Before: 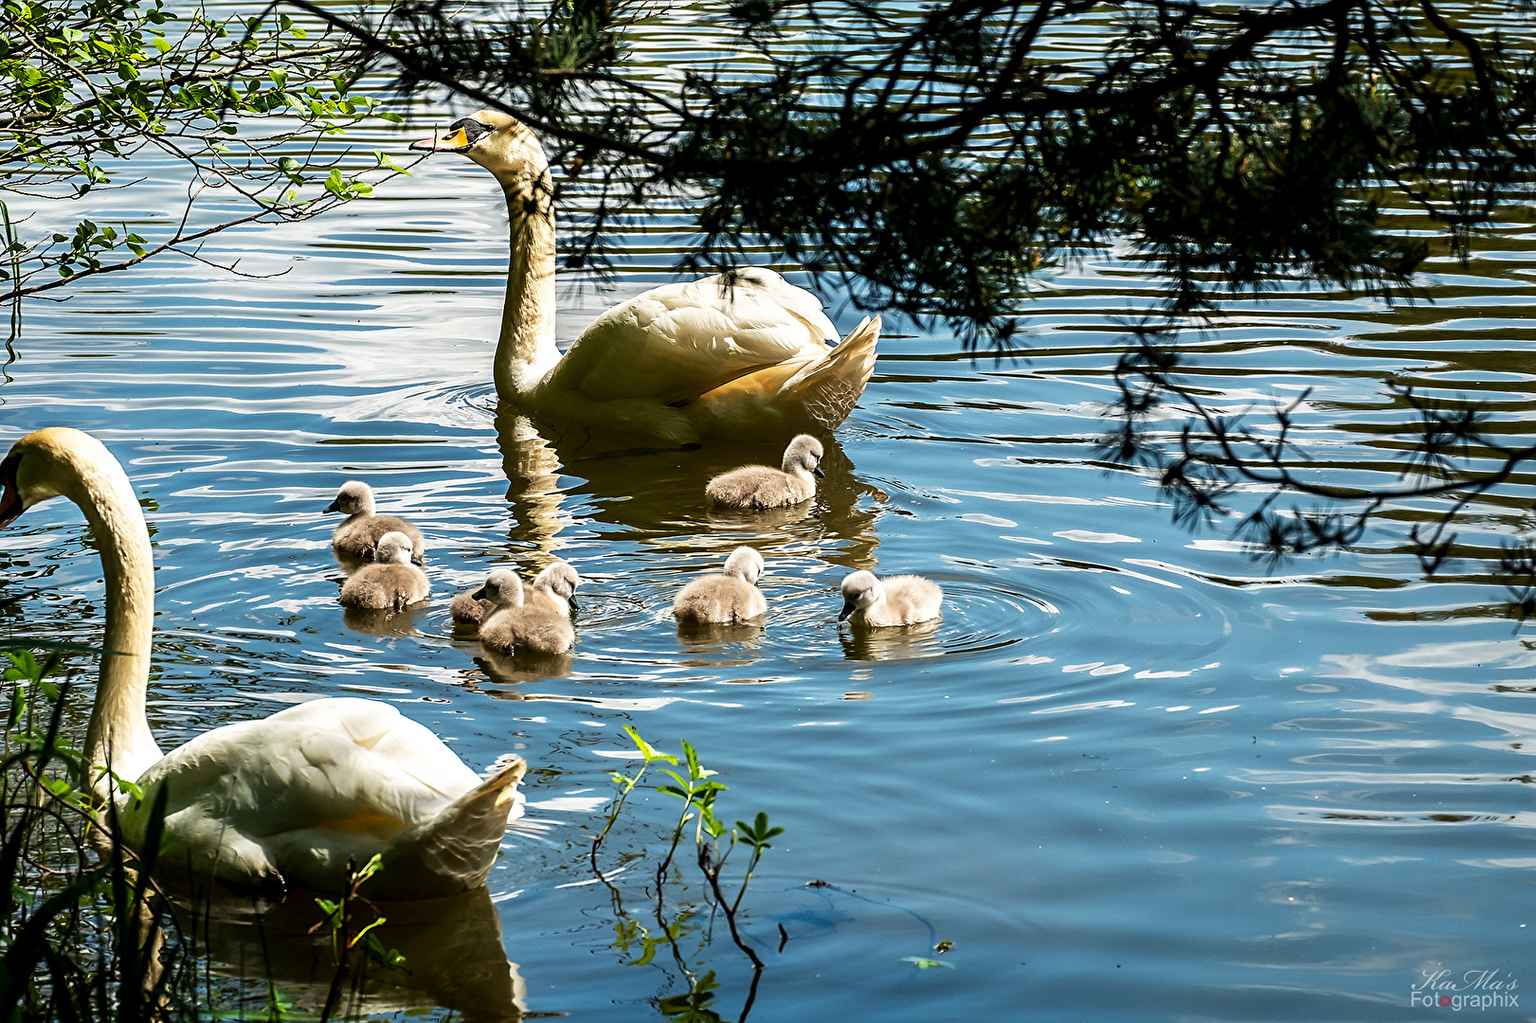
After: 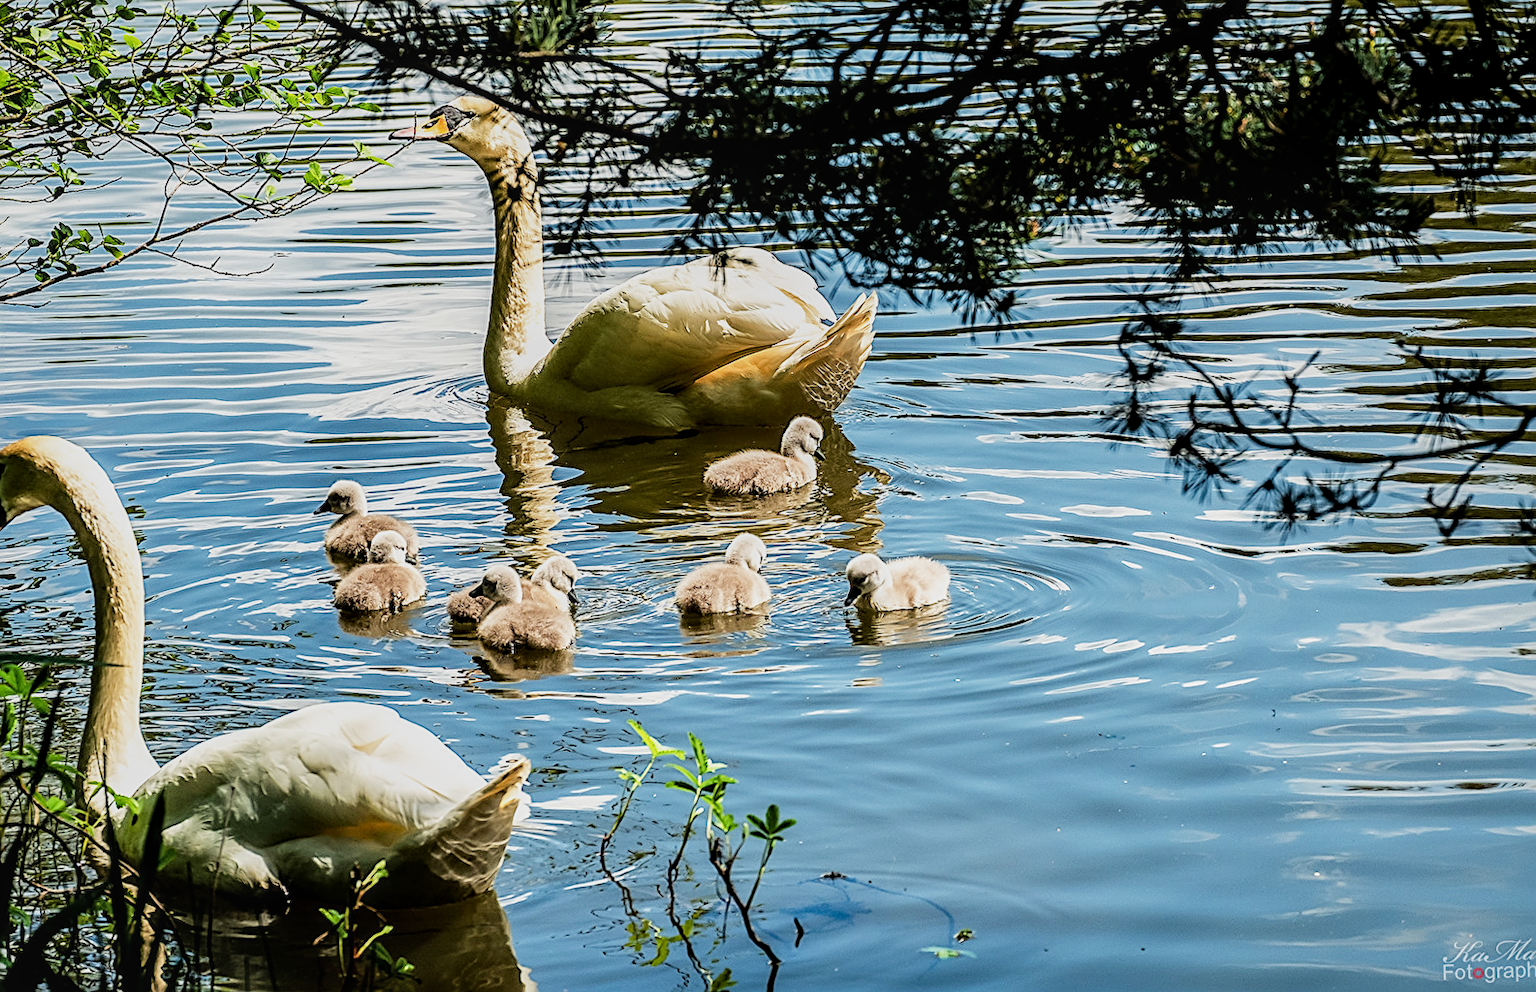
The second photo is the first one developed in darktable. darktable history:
exposure: black level correction 0, exposure 0.9 EV, compensate exposure bias true, compensate highlight preservation false
sharpen: on, module defaults
local contrast: on, module defaults
rotate and perspective: rotation -2°, crop left 0.022, crop right 0.978, crop top 0.049, crop bottom 0.951
filmic rgb: black relative exposure -7.65 EV, white relative exposure 4.56 EV, hardness 3.61
shadows and highlights: shadows -20, white point adjustment -2, highlights -35
crop: bottom 0.071%
tone equalizer: on, module defaults
